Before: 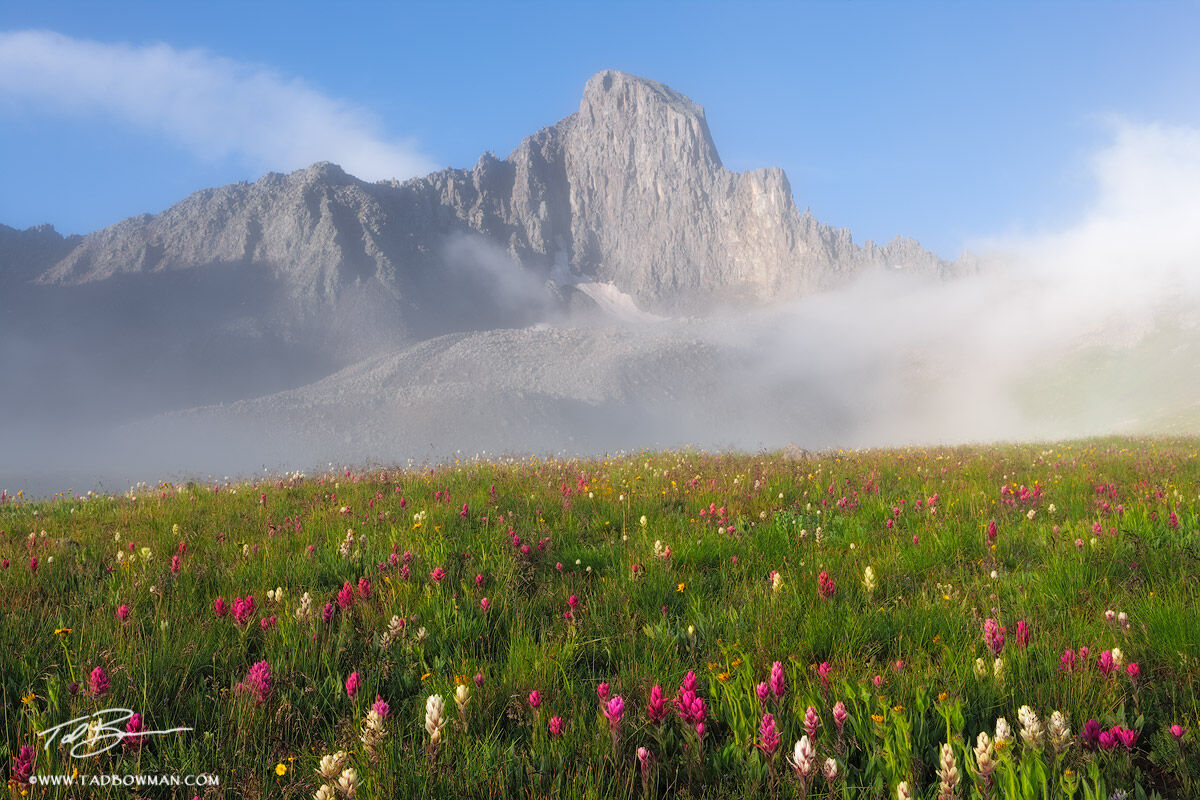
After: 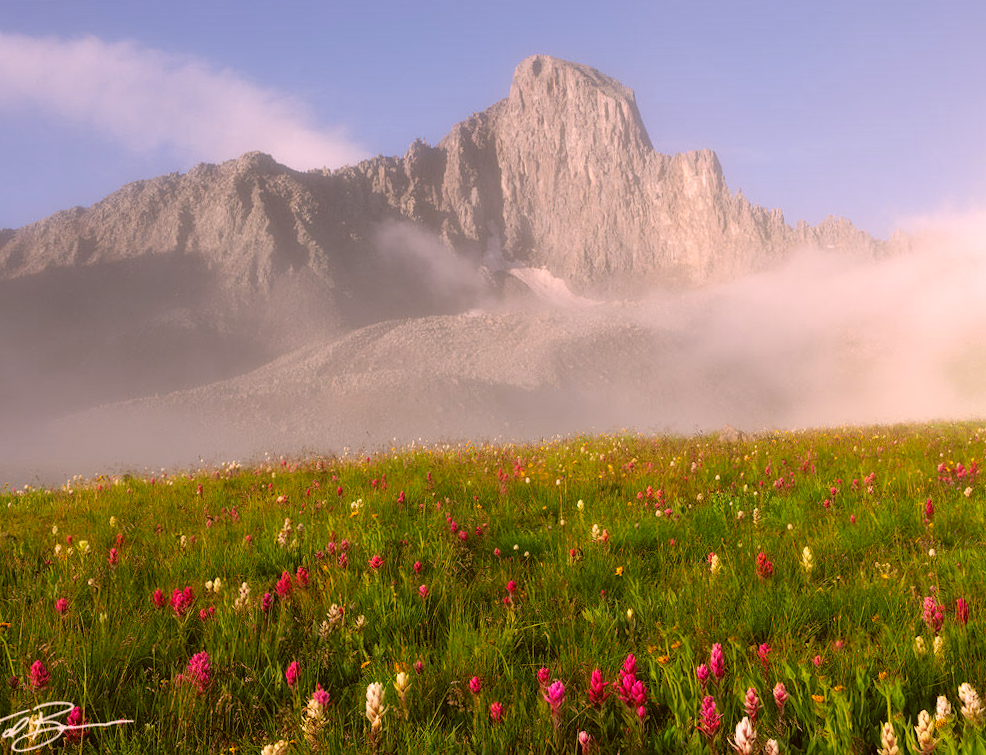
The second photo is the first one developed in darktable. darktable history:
white balance: red 1.05, blue 1.072
crop and rotate: angle 1°, left 4.281%, top 0.642%, right 11.383%, bottom 2.486%
color correction: highlights a* 8.98, highlights b* 15.09, shadows a* -0.49, shadows b* 26.52
